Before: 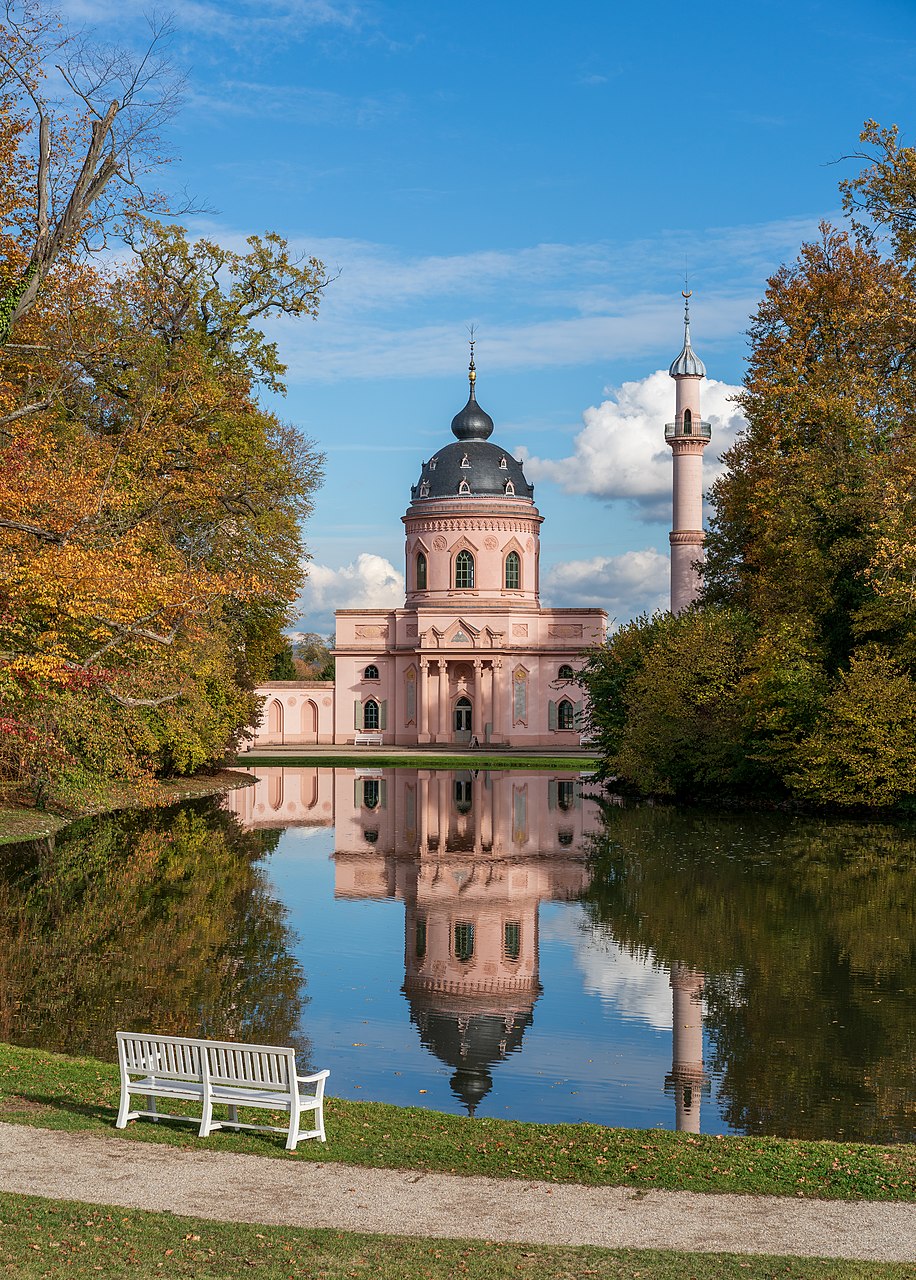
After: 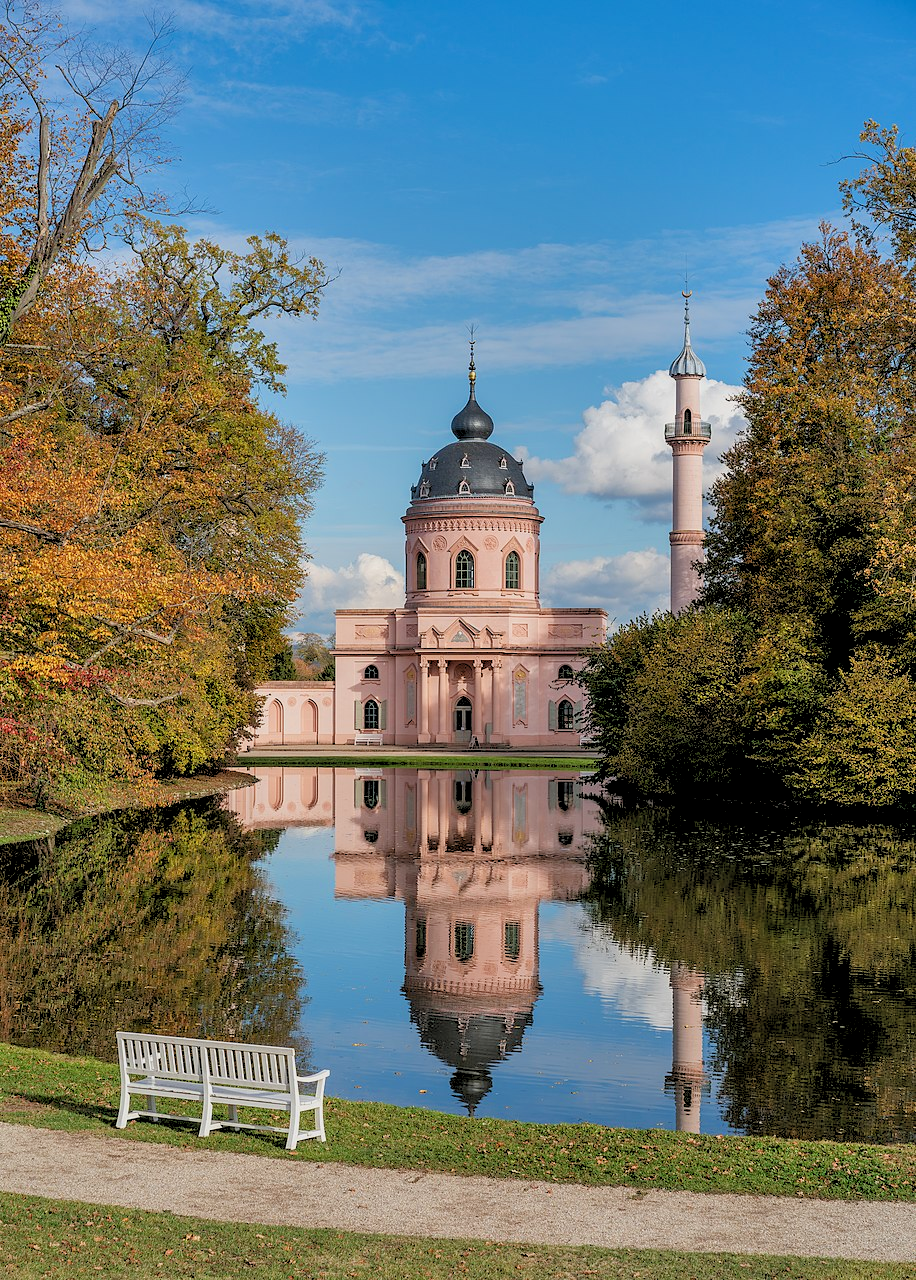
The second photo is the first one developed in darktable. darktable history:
shadows and highlights: radius 108.52, shadows 40.68, highlights -72.88, low approximation 0.01, soften with gaussian
rgb levels: preserve colors sum RGB, levels [[0.038, 0.433, 0.934], [0, 0.5, 1], [0, 0.5, 1]]
